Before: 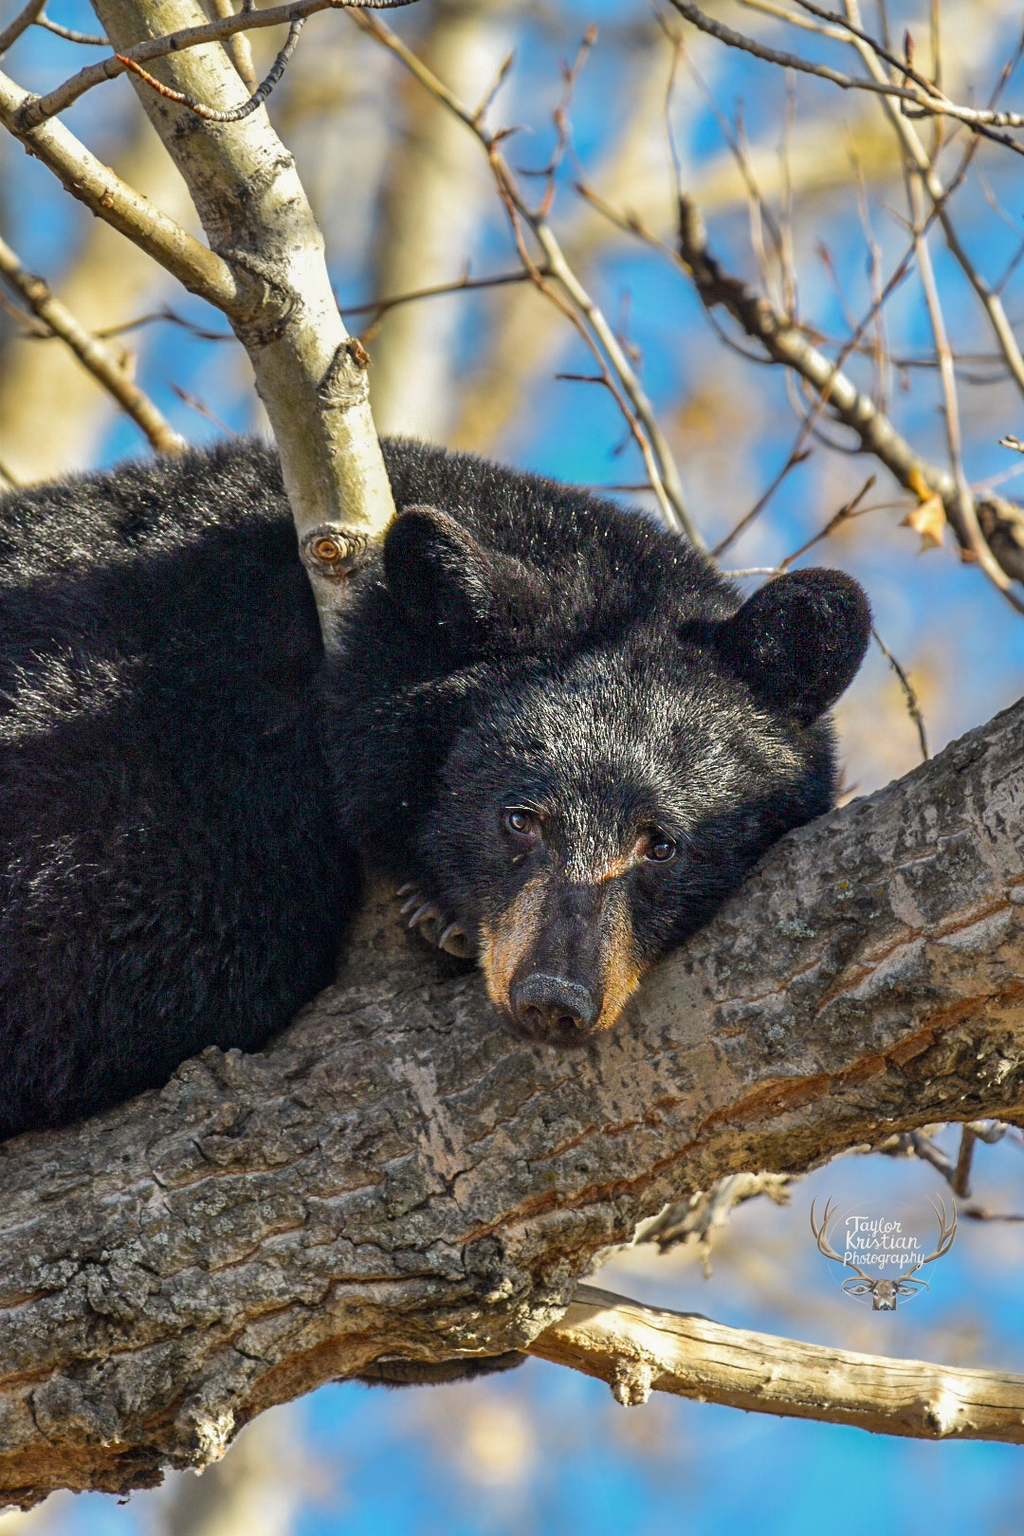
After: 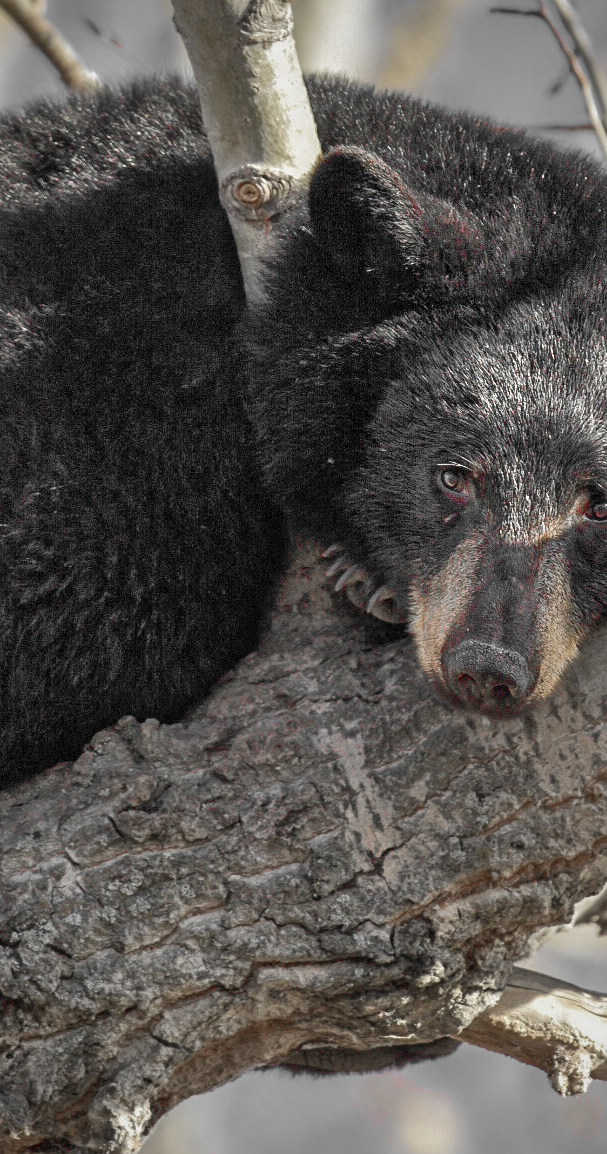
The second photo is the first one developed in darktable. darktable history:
crop: left 8.953%, top 23.927%, right 34.813%, bottom 4.802%
tone equalizer: on, module defaults
vignetting: fall-off start 72.27%, fall-off radius 108.78%, saturation -0.02, width/height ratio 0.737
shadows and highlights: on, module defaults
color zones: curves: ch1 [(0, 0.831) (0.08, 0.771) (0.157, 0.268) (0.241, 0.207) (0.562, -0.005) (0.714, -0.013) (0.876, 0.01) (1, 0.831)]
